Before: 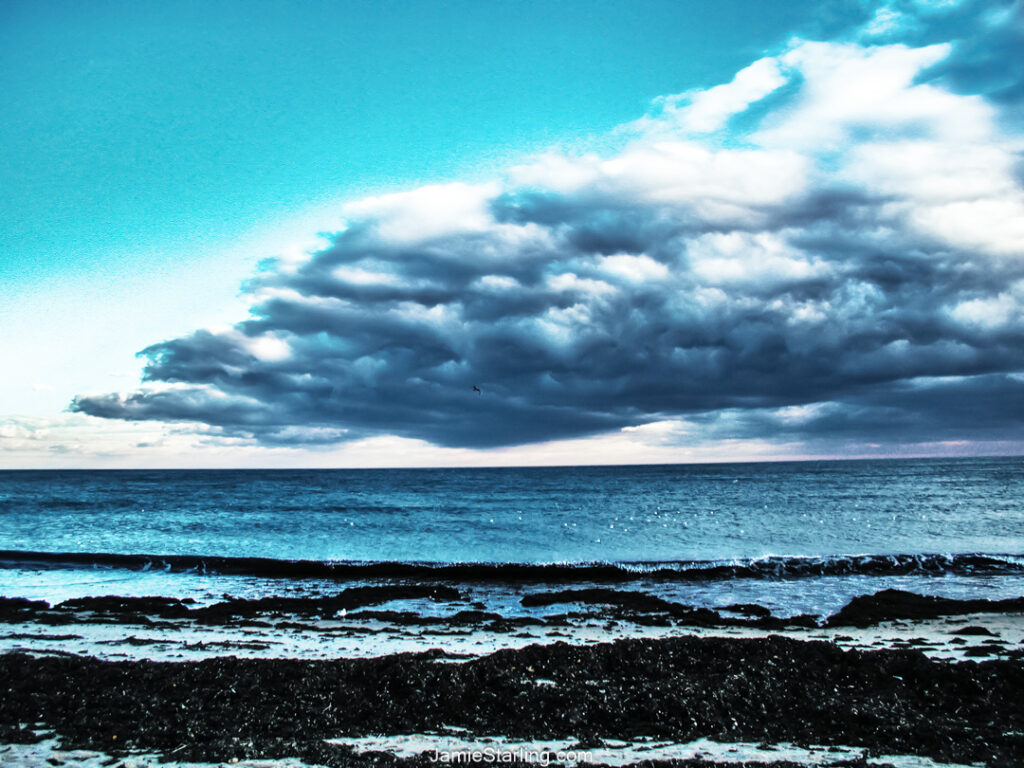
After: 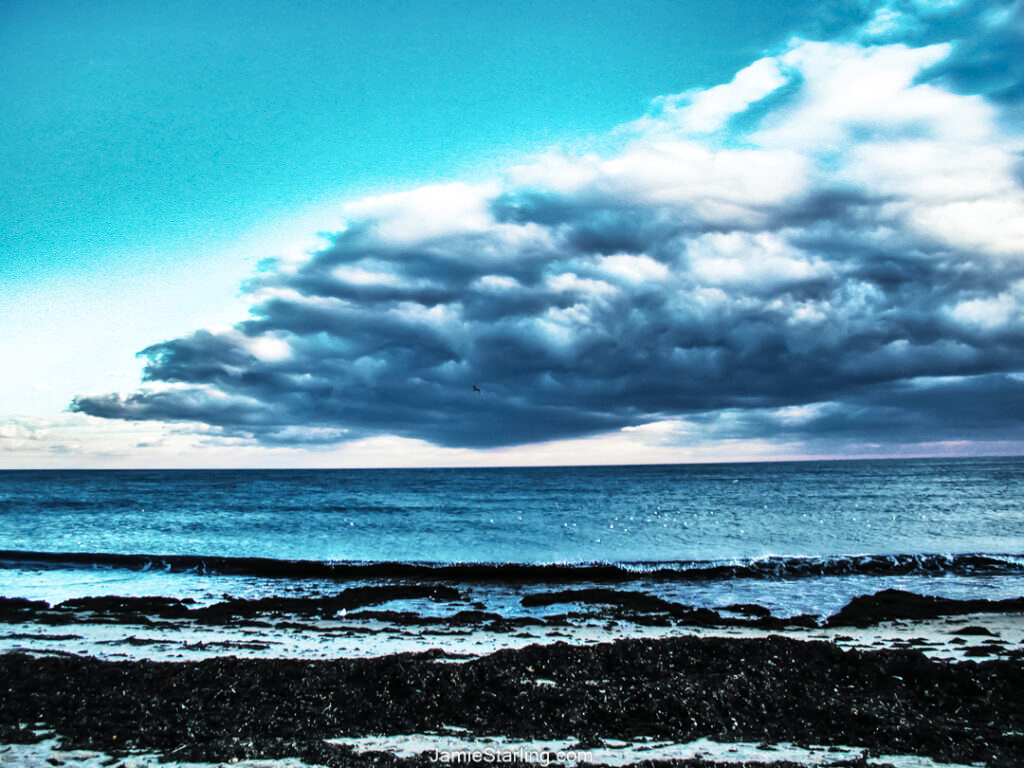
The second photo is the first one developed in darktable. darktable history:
shadows and highlights: shadows 20.91, highlights -35.45, soften with gaussian
rotate and perspective: crop left 0, crop top 0
color zones: curves: ch0 [(0.068, 0.464) (0.25, 0.5) (0.48, 0.508) (0.75, 0.536) (0.886, 0.476) (0.967, 0.456)]; ch1 [(0.066, 0.456) (0.25, 0.5) (0.616, 0.508) (0.746, 0.56) (0.934, 0.444)]
